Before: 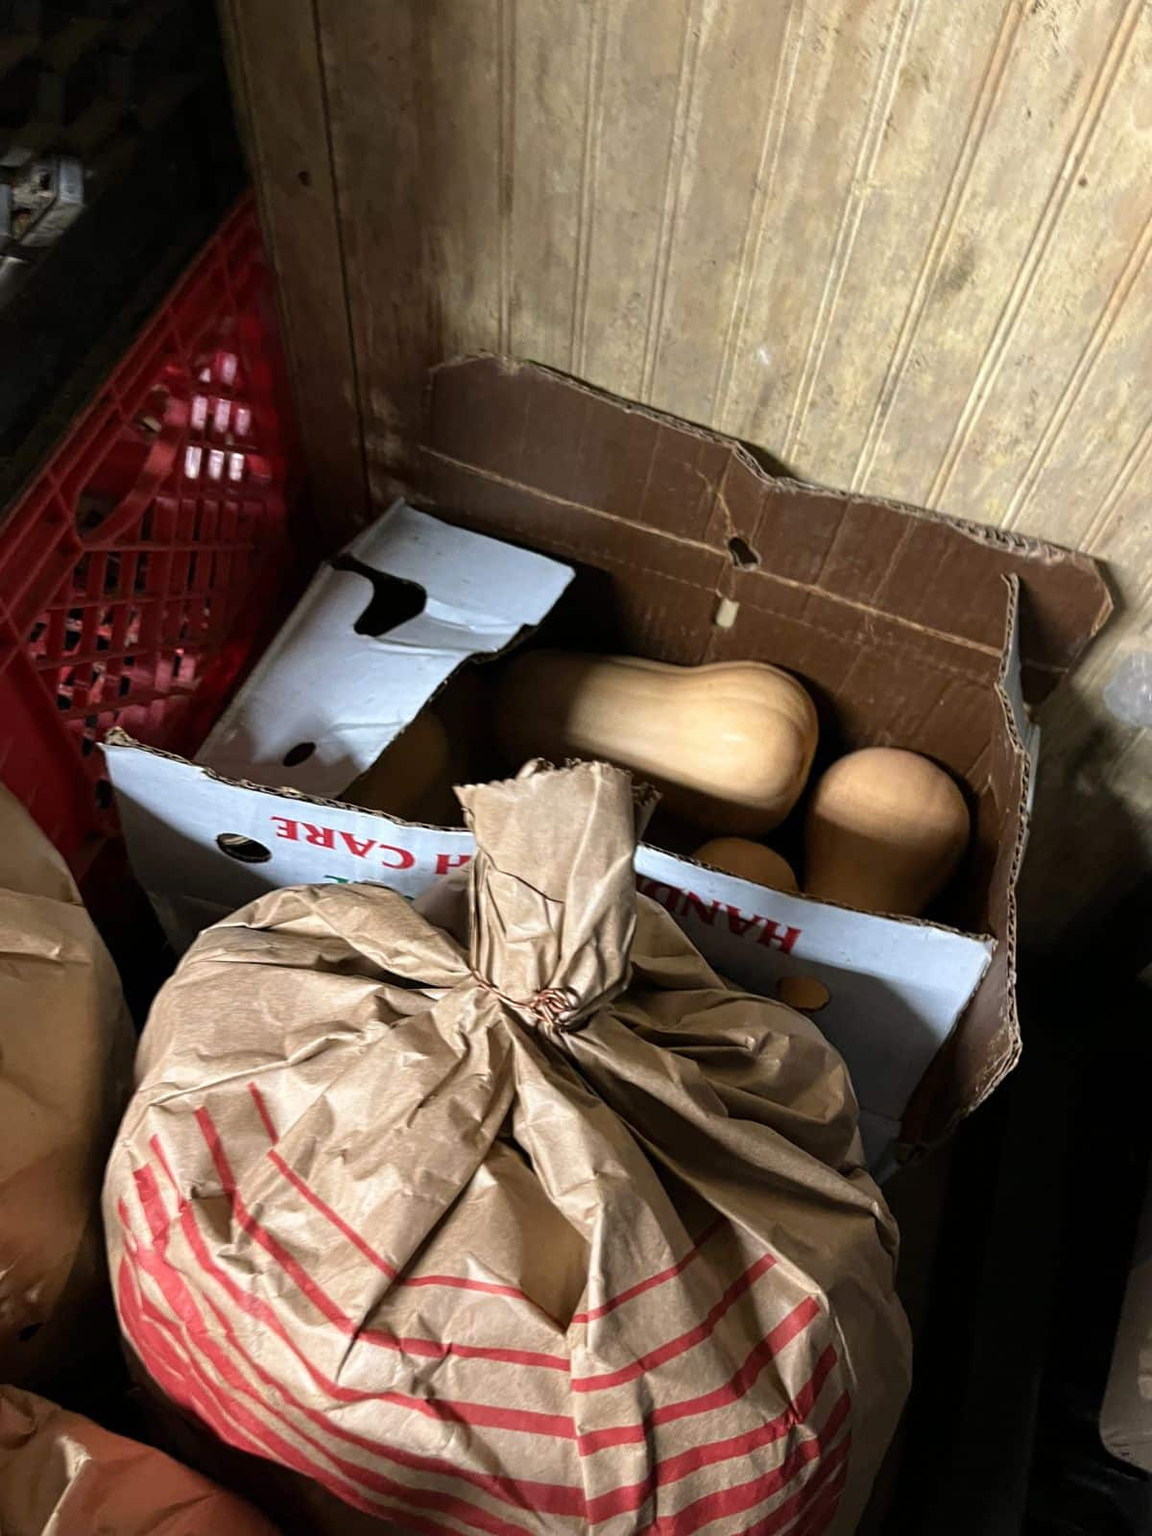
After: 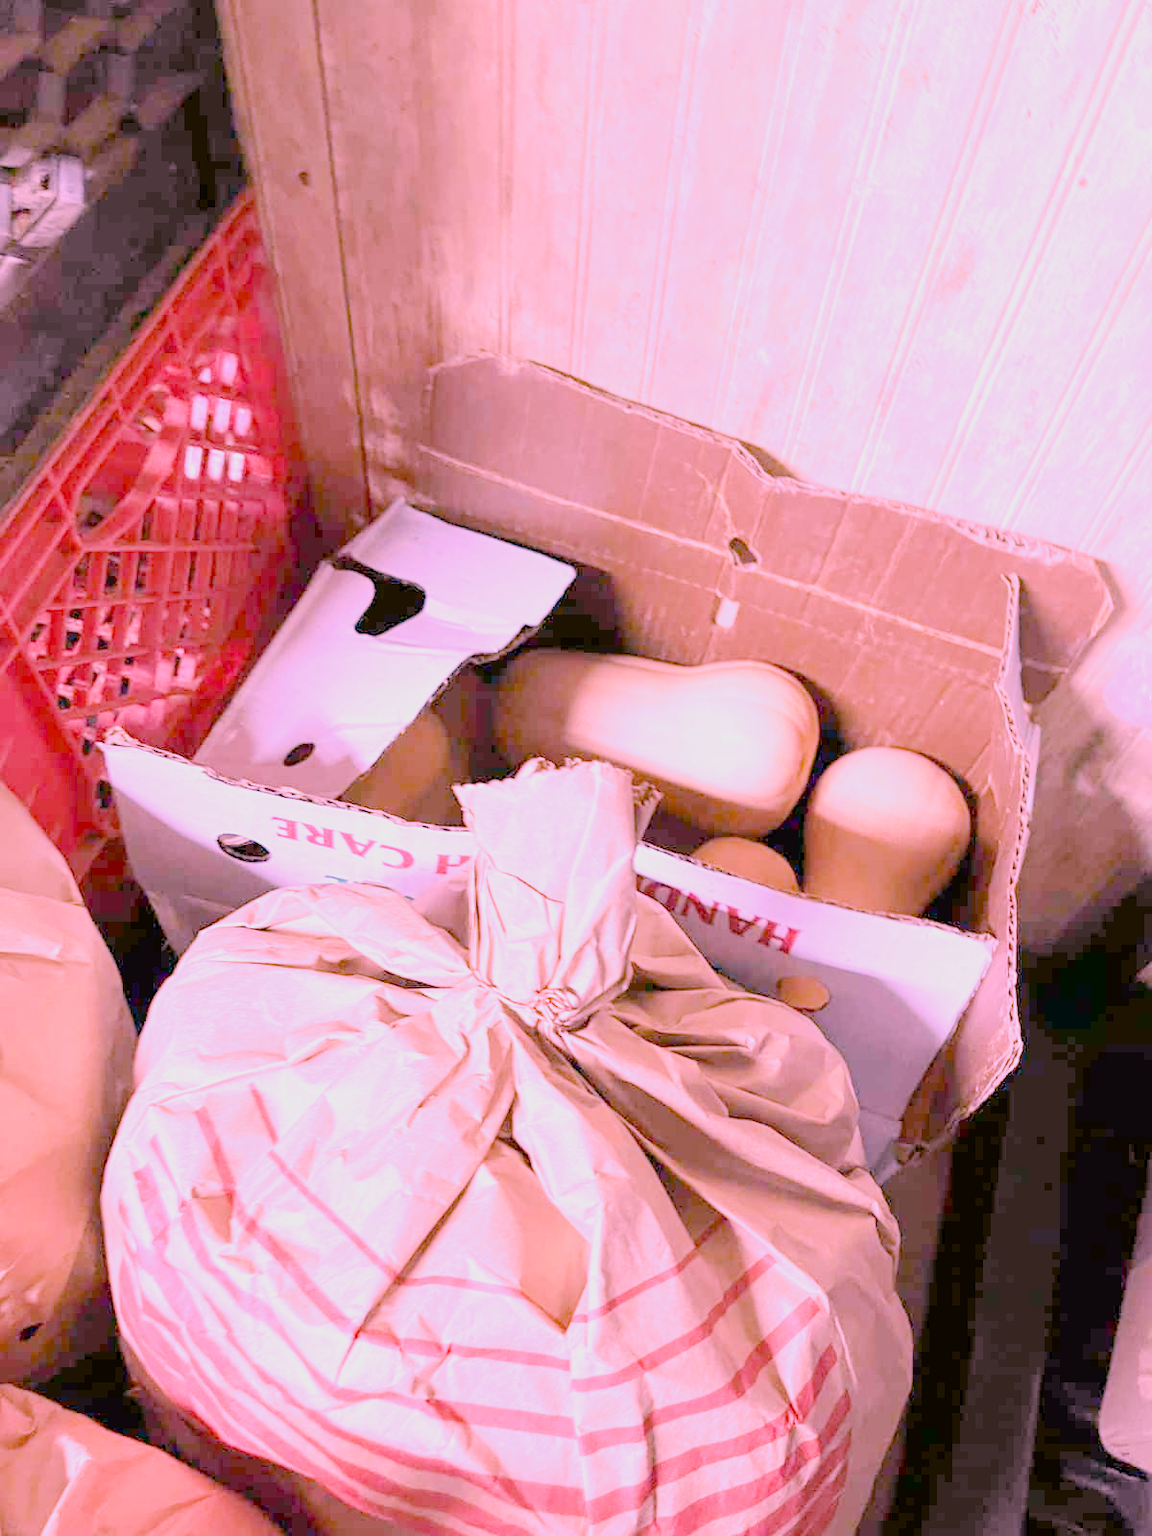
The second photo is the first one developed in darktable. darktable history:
white balance: red 2.012, blue 1.687
highlight reconstruction: iterations 1, diameter of reconstruction 64 px
filmic rgb: black relative exposure -7.65 EV, white relative exposure 4.56 EV, hardness 3.61, color science v6 (2022)
exposure: black level correction 0, exposure 0.7 EV, compensate exposure bias true, compensate highlight preservation false
